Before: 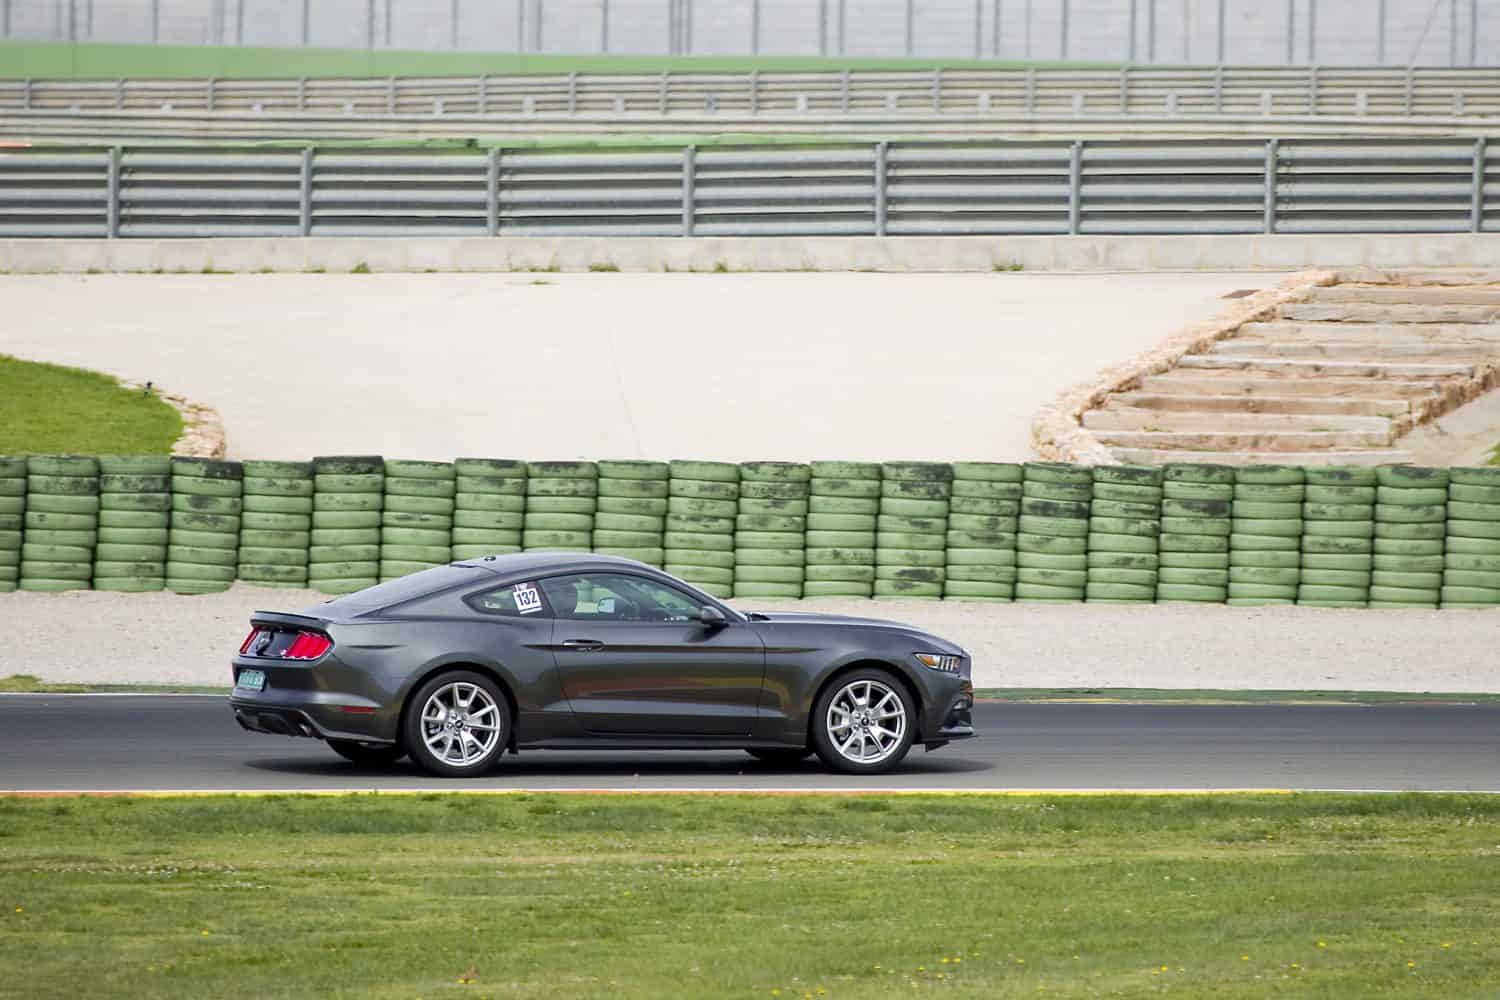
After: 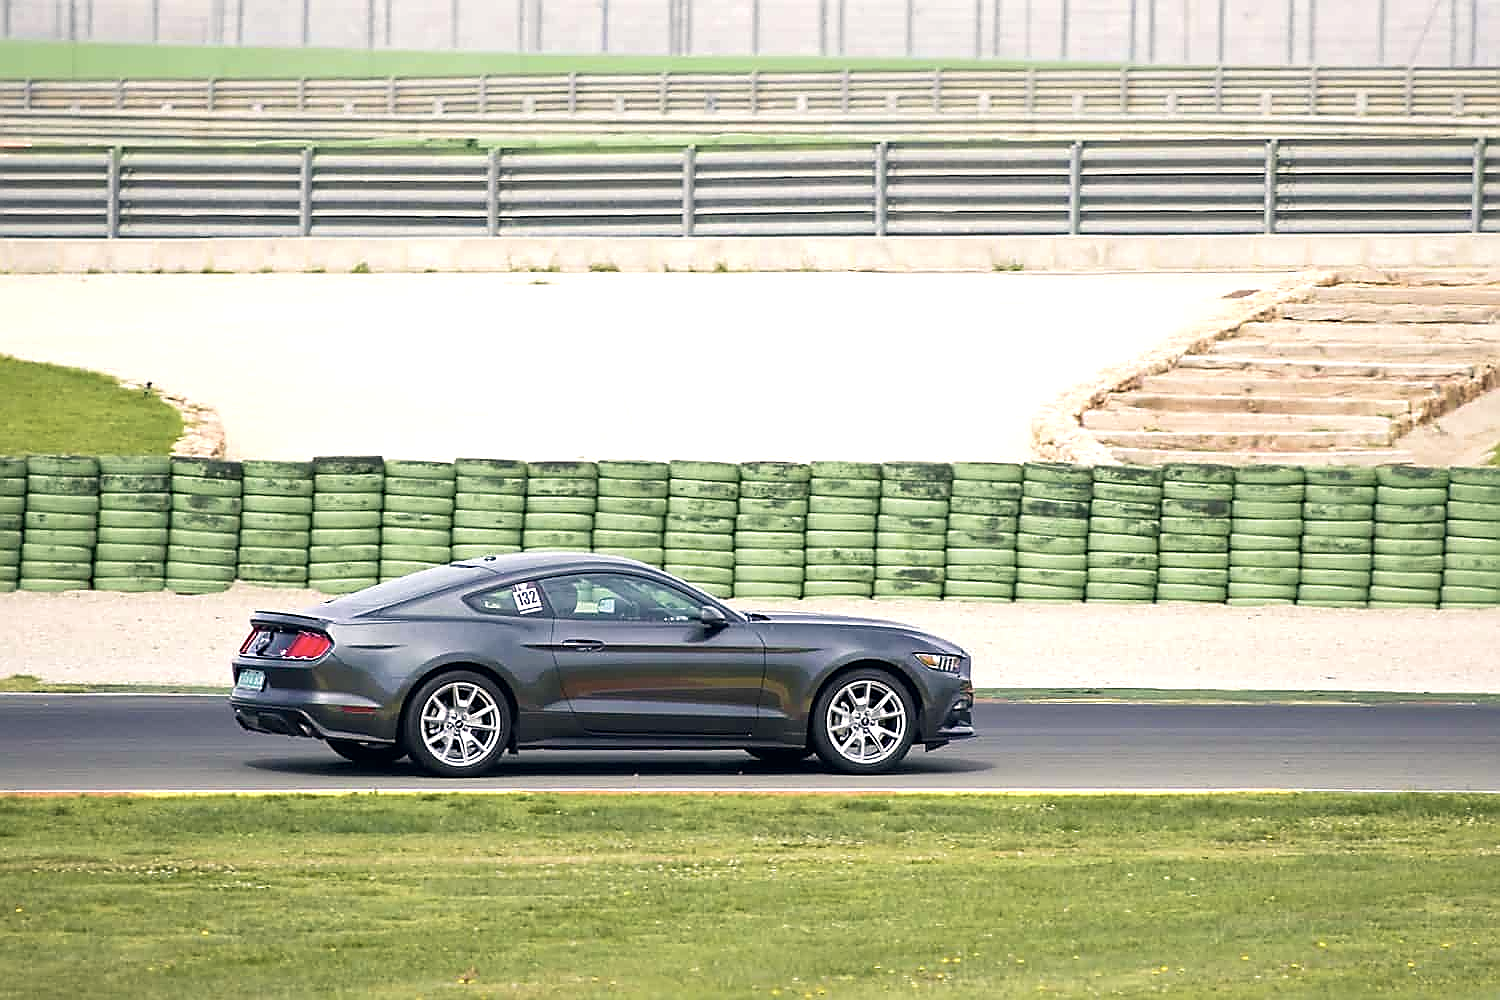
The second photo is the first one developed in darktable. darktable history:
color correction: highlights a* 2.83, highlights b* 5.02, shadows a* -2.77, shadows b* -4.94, saturation 0.81
exposure: black level correction 0, exposure 0.498 EV, compensate exposure bias true, compensate highlight preservation false
sharpen: radius 1.387, amount 1.235, threshold 0.696
velvia: on, module defaults
